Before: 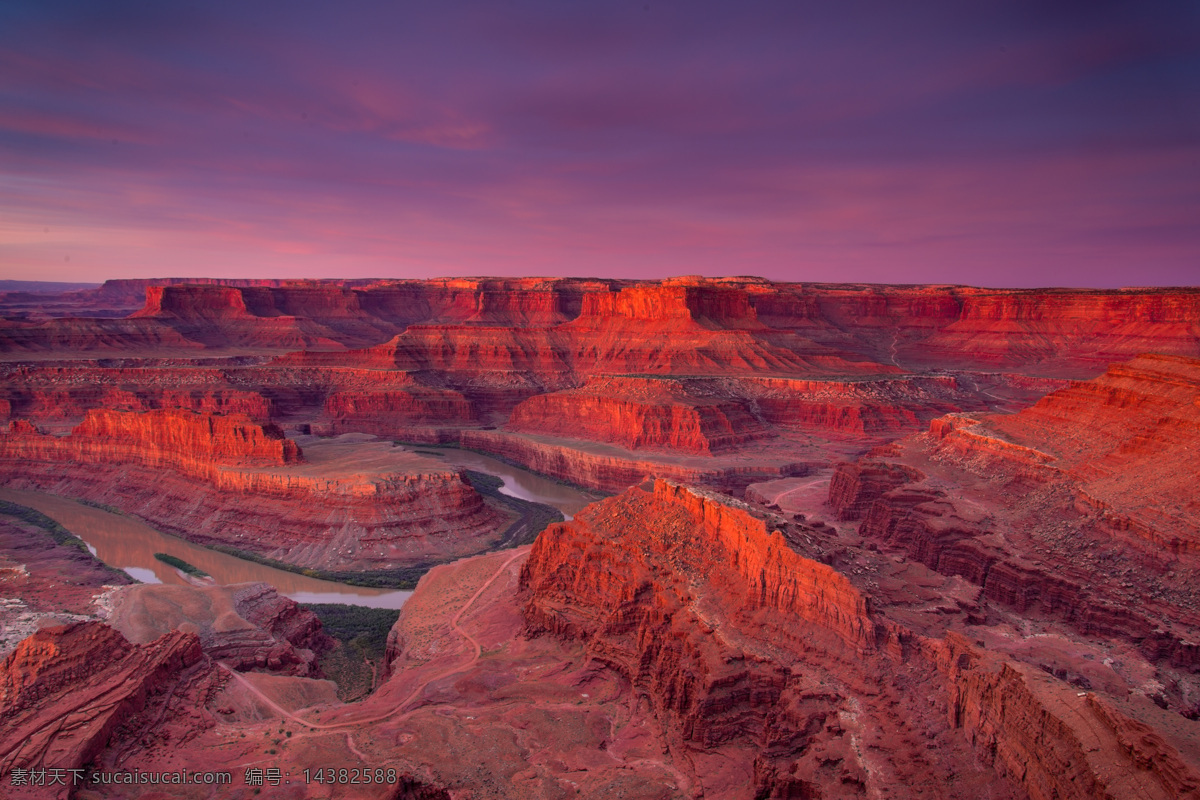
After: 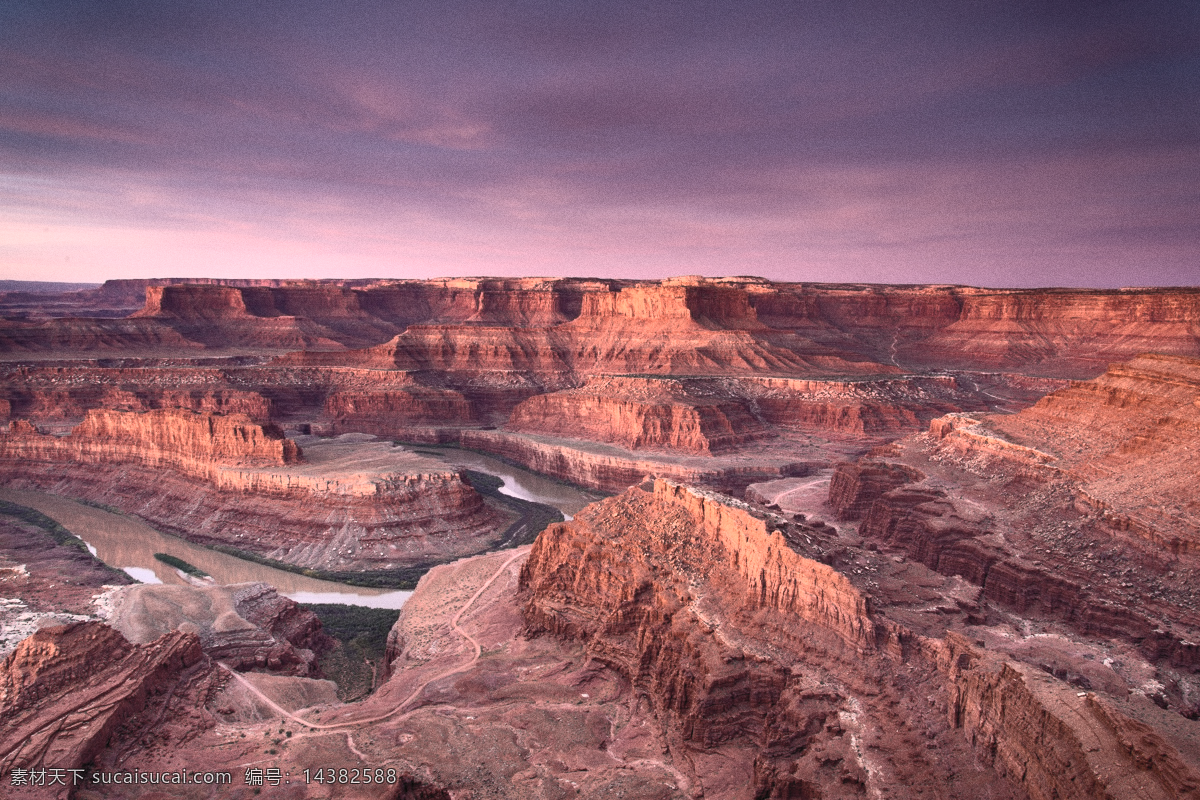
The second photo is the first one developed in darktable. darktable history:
grain: on, module defaults
contrast brightness saturation: contrast 0.57, brightness 0.57, saturation -0.34
